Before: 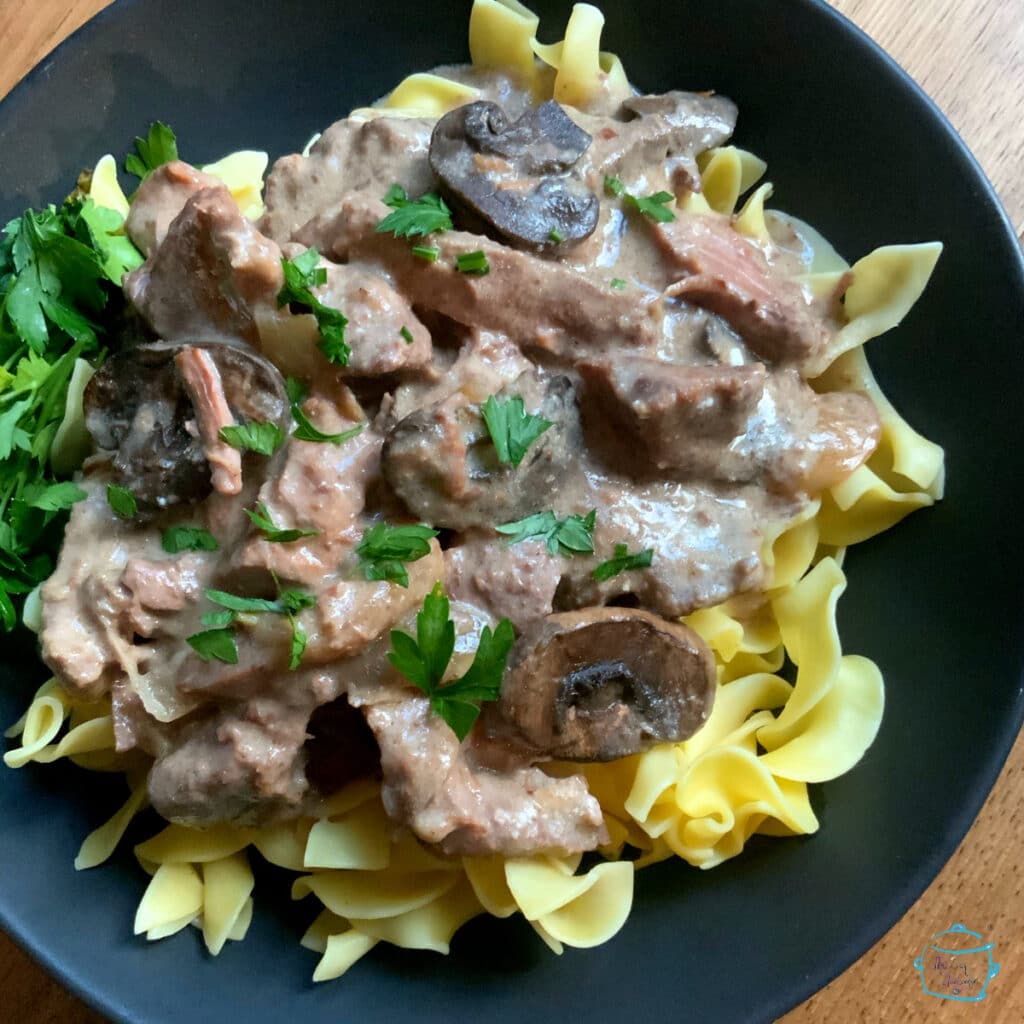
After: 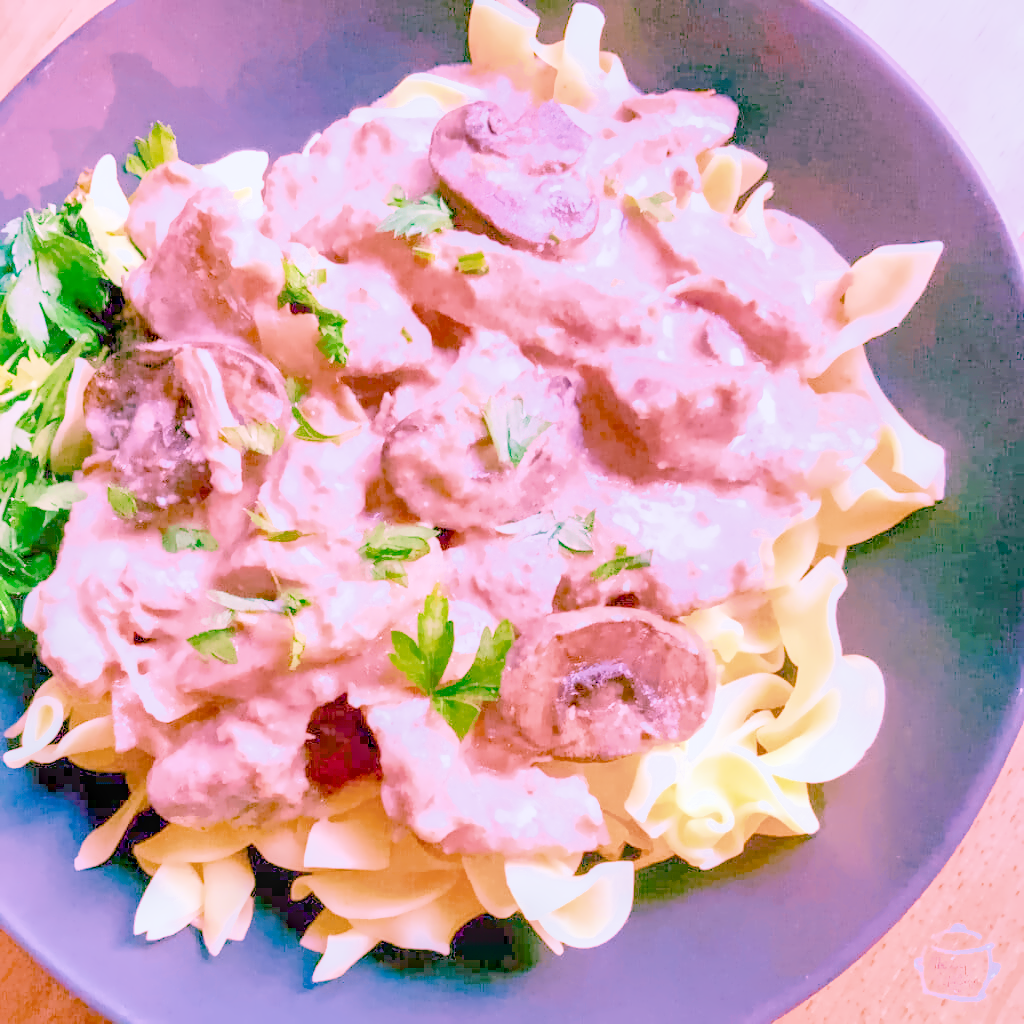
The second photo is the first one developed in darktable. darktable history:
local contrast: on, module defaults
color calibration: illuminant as shot in camera, x 0.358, y 0.373, temperature 4628.91 K
color balance rgb: perceptual saturation grading › global saturation 20%, perceptual saturation grading › highlights -25%, perceptual saturation grading › shadows 25%
denoise (profiled): preserve shadows 1.52, scattering 0.002, a [-1, 0, 0], compensate highlight preservation false
filmic rgb: black relative exposure -7.65 EV, white relative exposure 4.56 EV, hardness 3.61, contrast 1.05
haze removal: compatibility mode true, adaptive false
highlight reconstruction: on, module defaults
hot pixels: on, module defaults
lens correction: scale 1, crop 1, focal 16, aperture 5.6, distance 1000, camera "Canon EOS RP", lens "Canon RF 16mm F2.8 STM"
shadows and highlights: on, module defaults
white balance: red 2.229, blue 1.46
velvia: on, module defaults
exposure: black level correction 0, exposure 1.379 EV, compensate exposure bias true, compensate highlight preservation false
